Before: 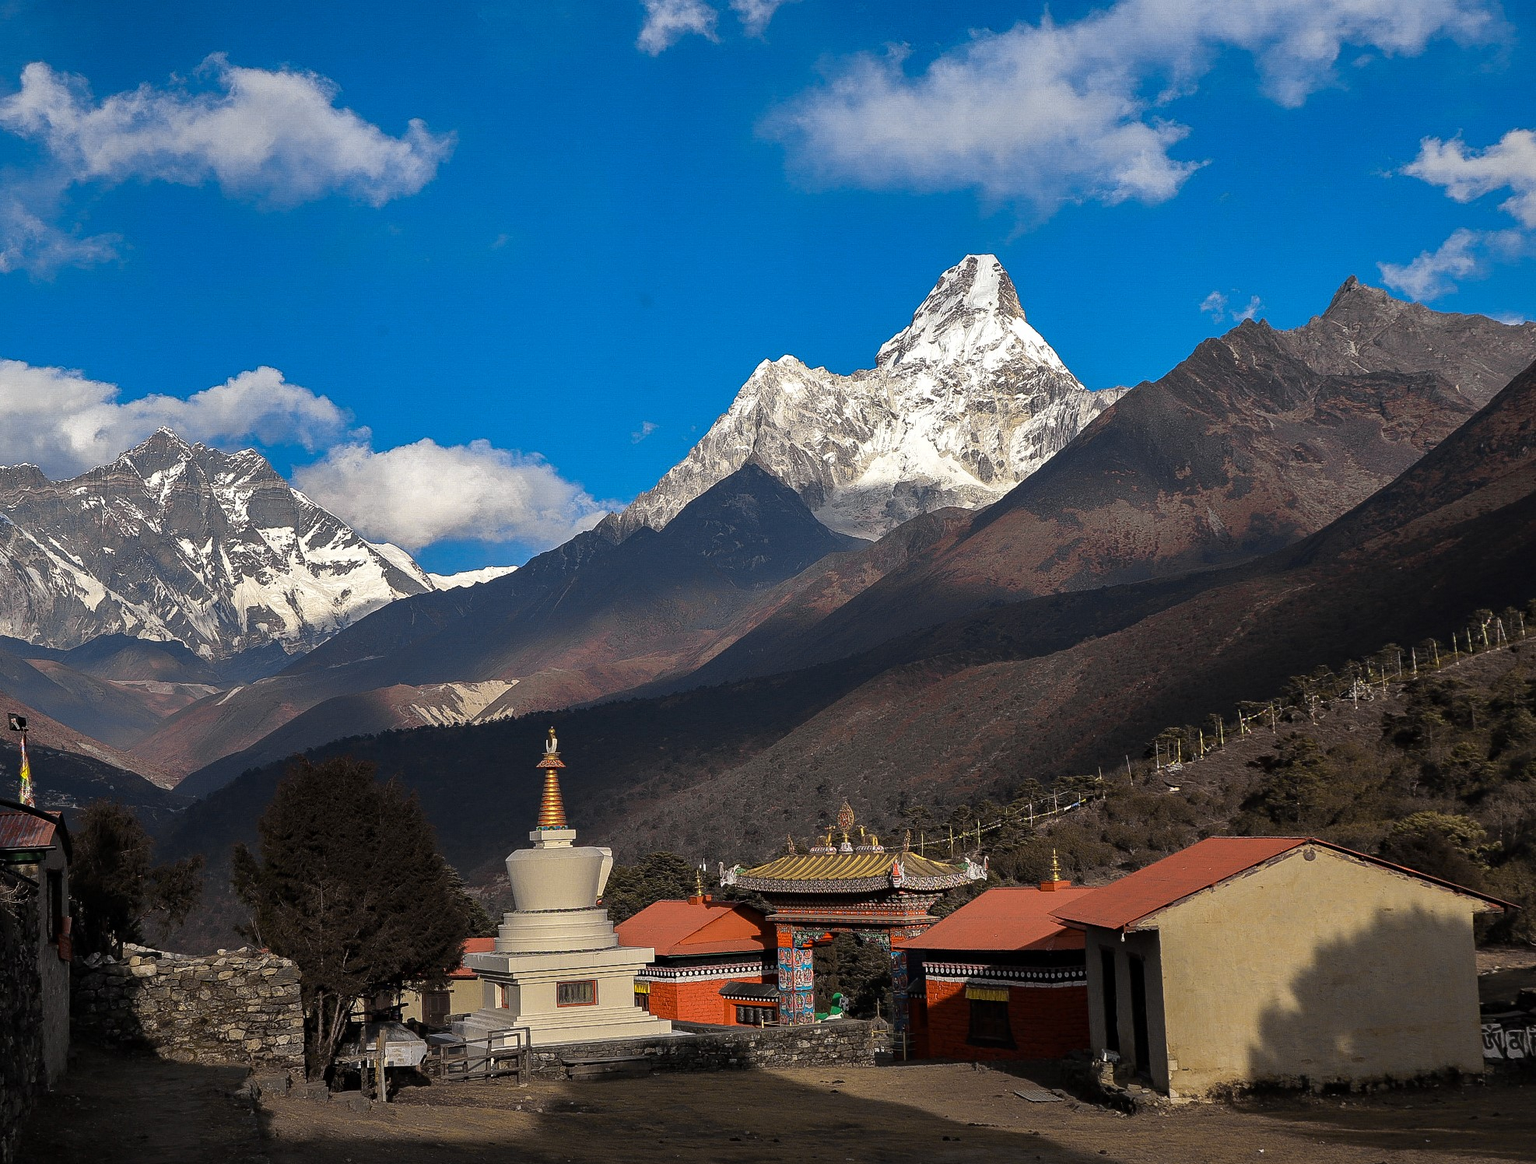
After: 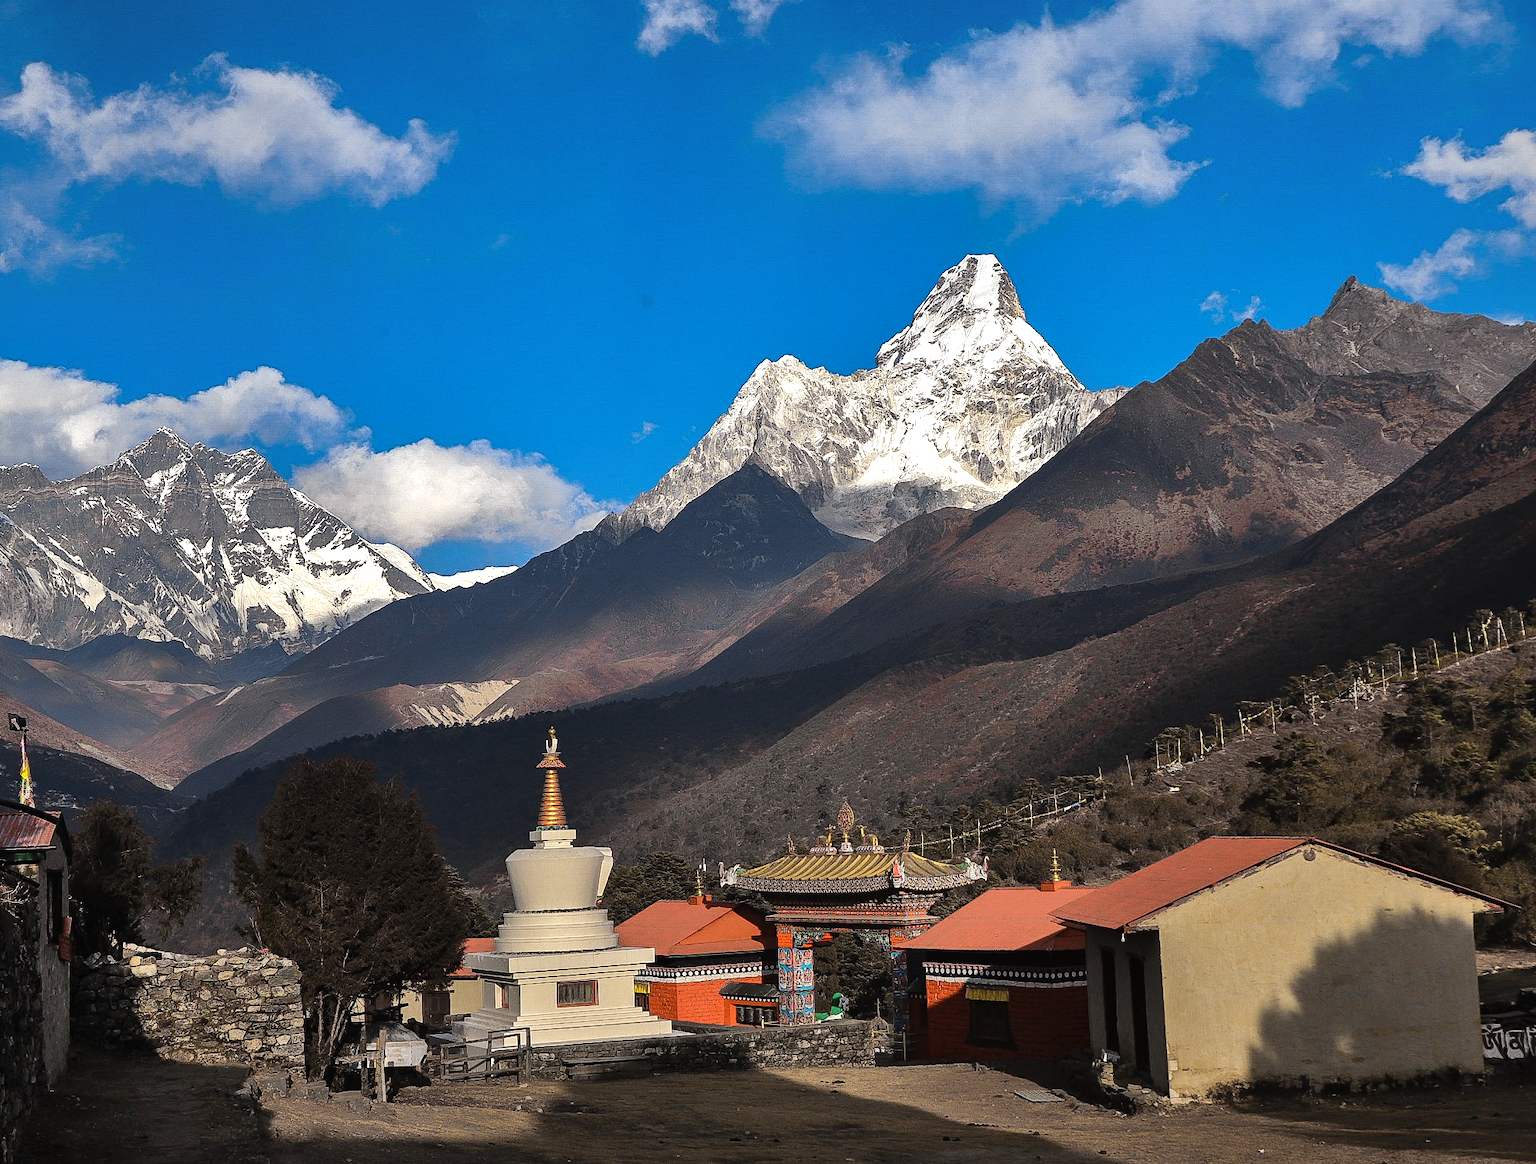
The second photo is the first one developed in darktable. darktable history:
tone equalizer: -8 EV -0.446 EV, -7 EV -0.4 EV, -6 EV -0.344 EV, -5 EV -0.22 EV, -3 EV 0.211 EV, -2 EV 0.336 EV, -1 EV 0.399 EV, +0 EV 0.446 EV, edges refinement/feathering 500, mask exposure compensation -1.57 EV, preserve details no
contrast equalizer: octaves 7, y [[0.6 ×6], [0.55 ×6], [0 ×6], [0 ×6], [0 ×6]], mix -0.208
shadows and highlights: soften with gaussian
